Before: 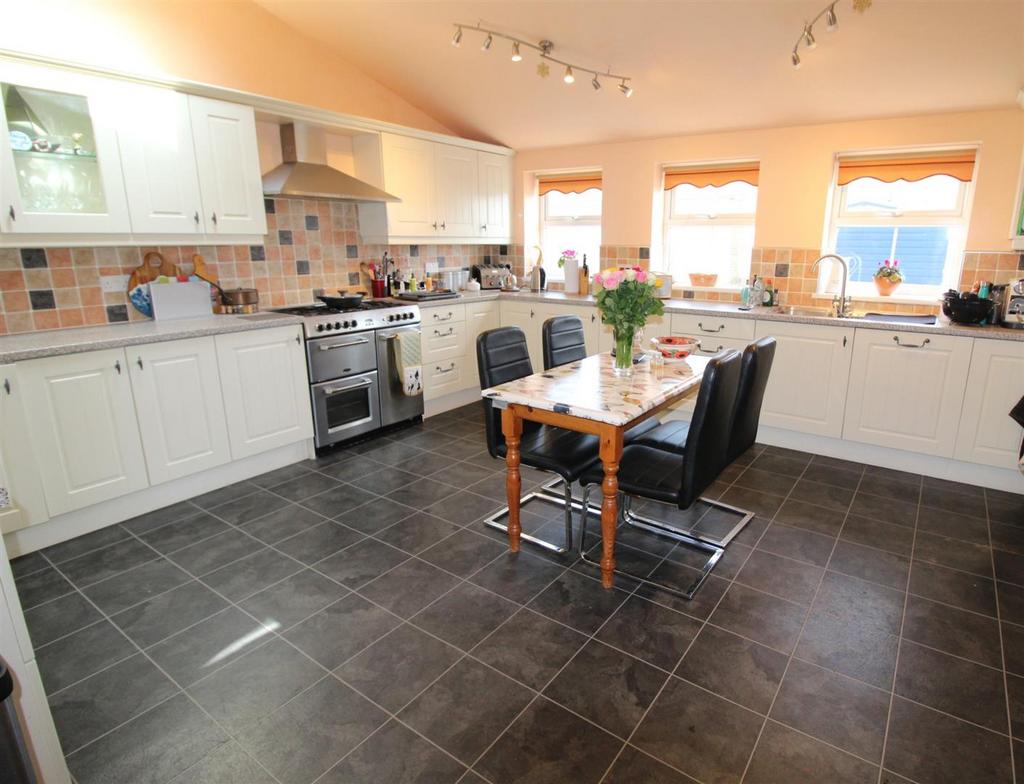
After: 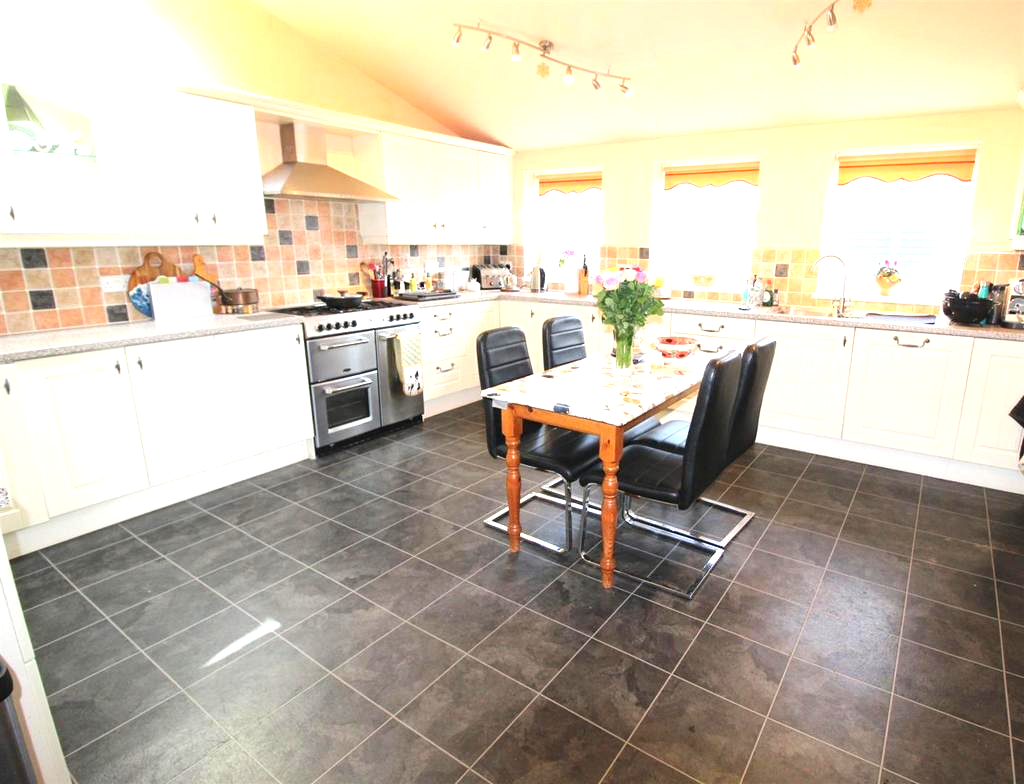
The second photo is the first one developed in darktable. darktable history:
exposure: black level correction 0, exposure 1.2 EV, compensate exposure bias true, compensate highlight preservation false
tone equalizer: on, module defaults
